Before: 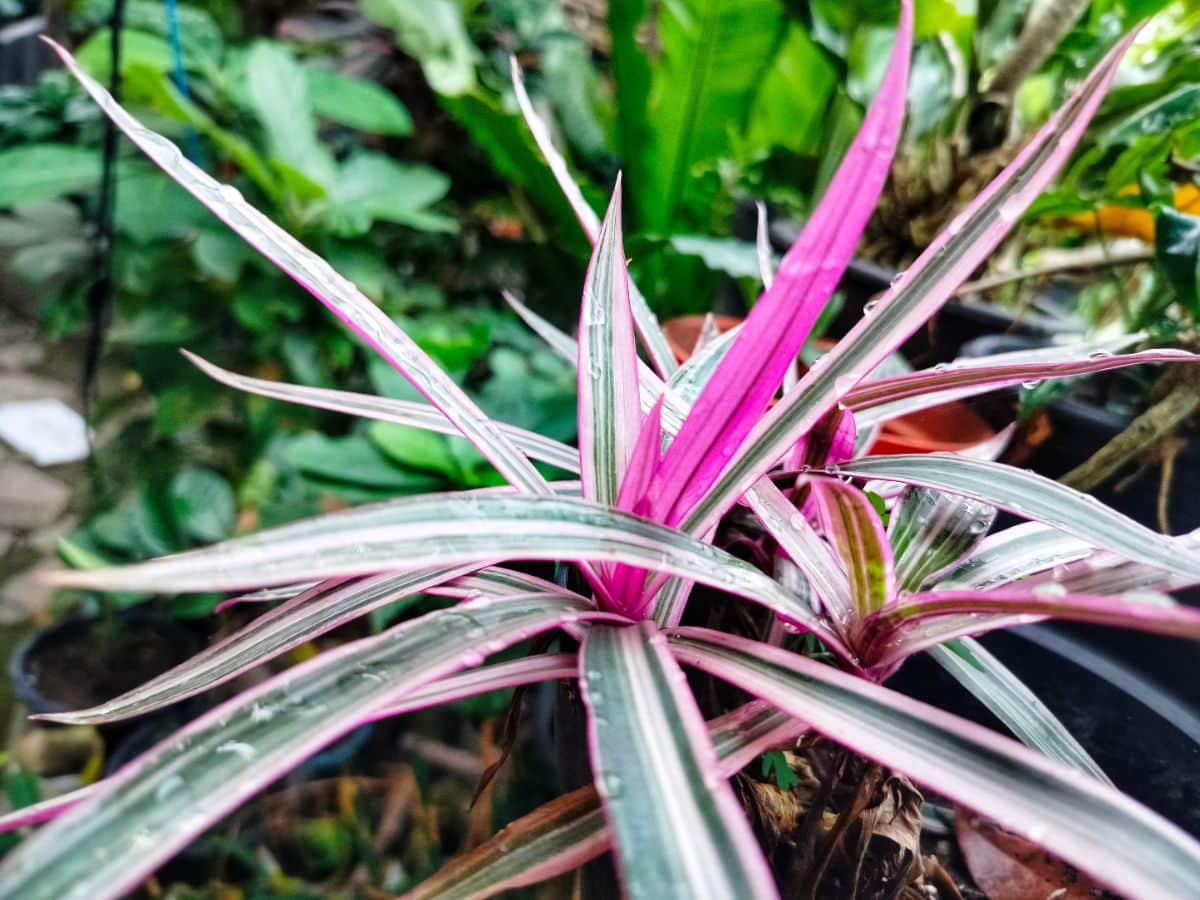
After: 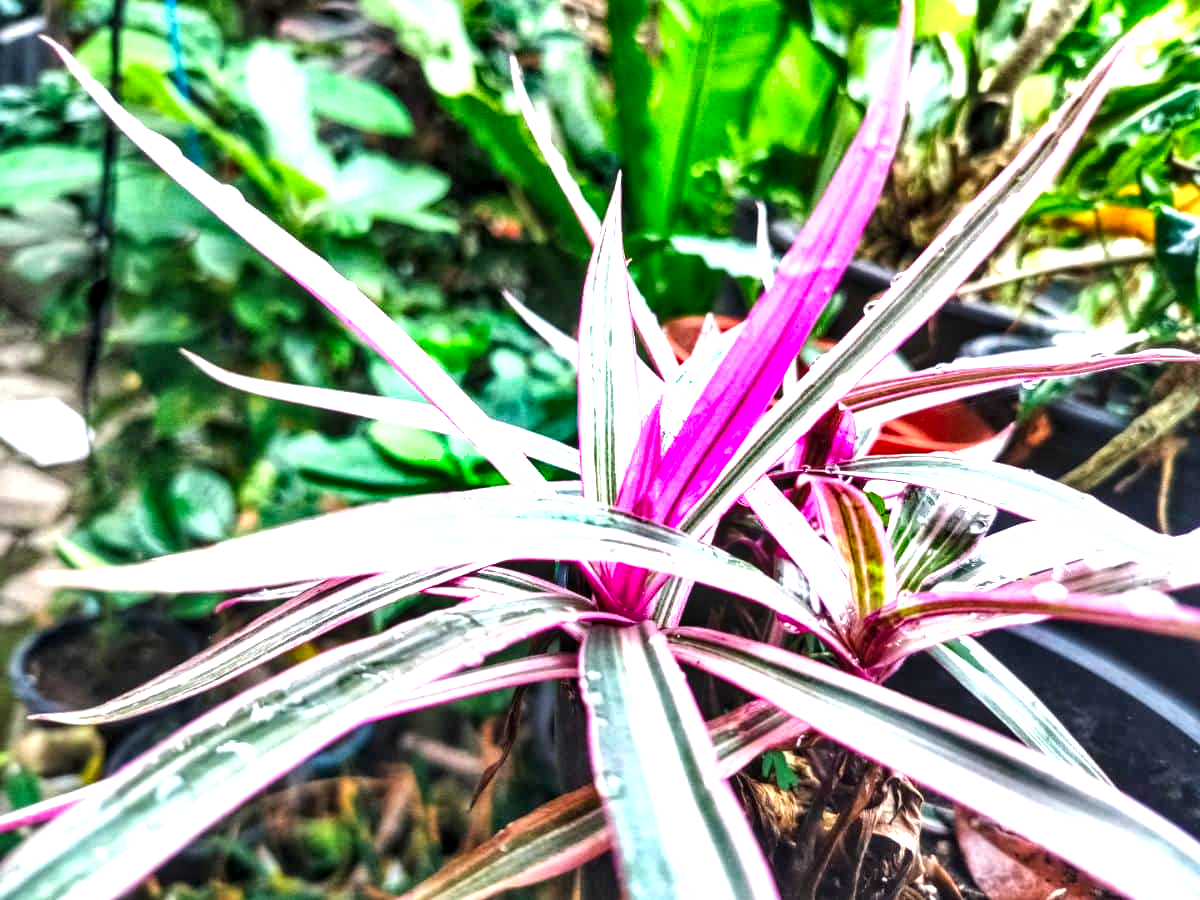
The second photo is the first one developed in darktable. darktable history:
local contrast: highlights 40%, shadows 60%, detail 136%, midtone range 0.514
exposure: black level correction 0, exposure 1.1 EV, compensate exposure bias true, compensate highlight preservation false
levels: levels [0, 0.474, 0.947]
shadows and highlights: soften with gaussian
